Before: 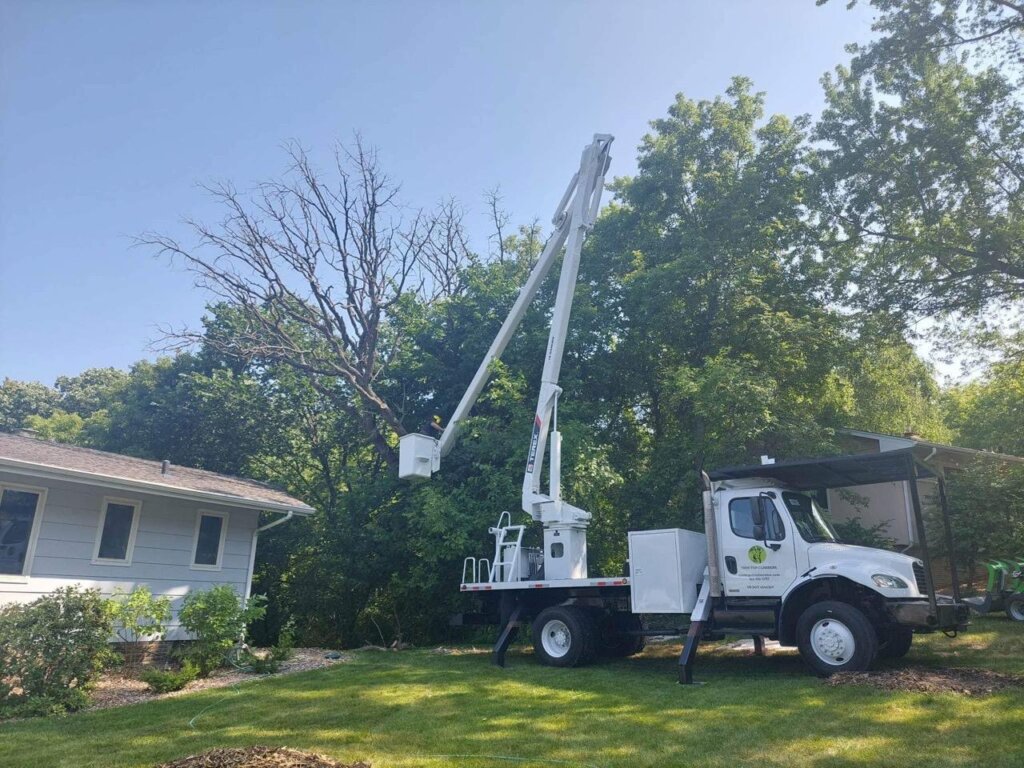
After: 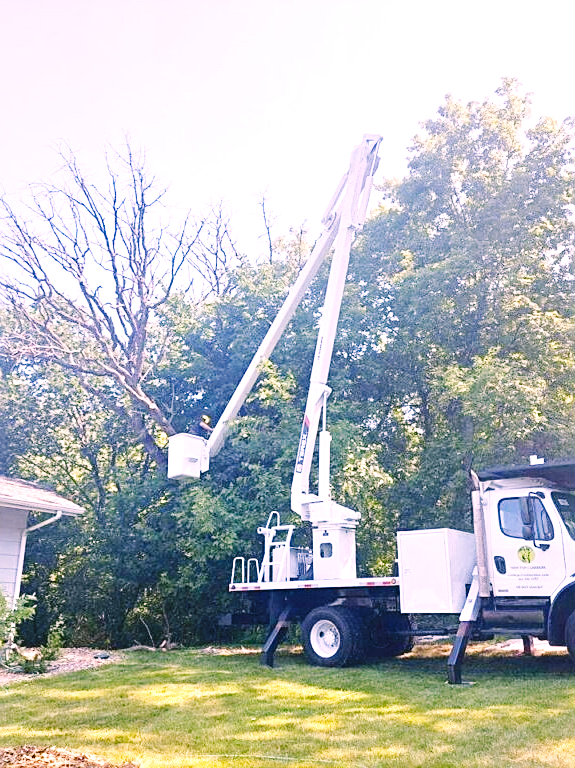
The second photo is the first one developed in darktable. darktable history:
exposure: black level correction 0.001, exposure 1.131 EV, compensate exposure bias true, compensate highlight preservation false
crop and rotate: left 22.564%, right 21.236%
sharpen: amount 0.462
color calibration: output R [1.063, -0.012, -0.003, 0], output G [0, 1.022, 0.021, 0], output B [-0.079, 0.047, 1, 0], illuminant custom, x 0.363, y 0.385, temperature 4521.09 K
color correction: highlights a* 12.91, highlights b* 5.44
base curve: curves: ch0 [(0, 0) (0.036, 0.025) (0.121, 0.166) (0.206, 0.329) (0.605, 0.79) (1, 1)], preserve colors none
